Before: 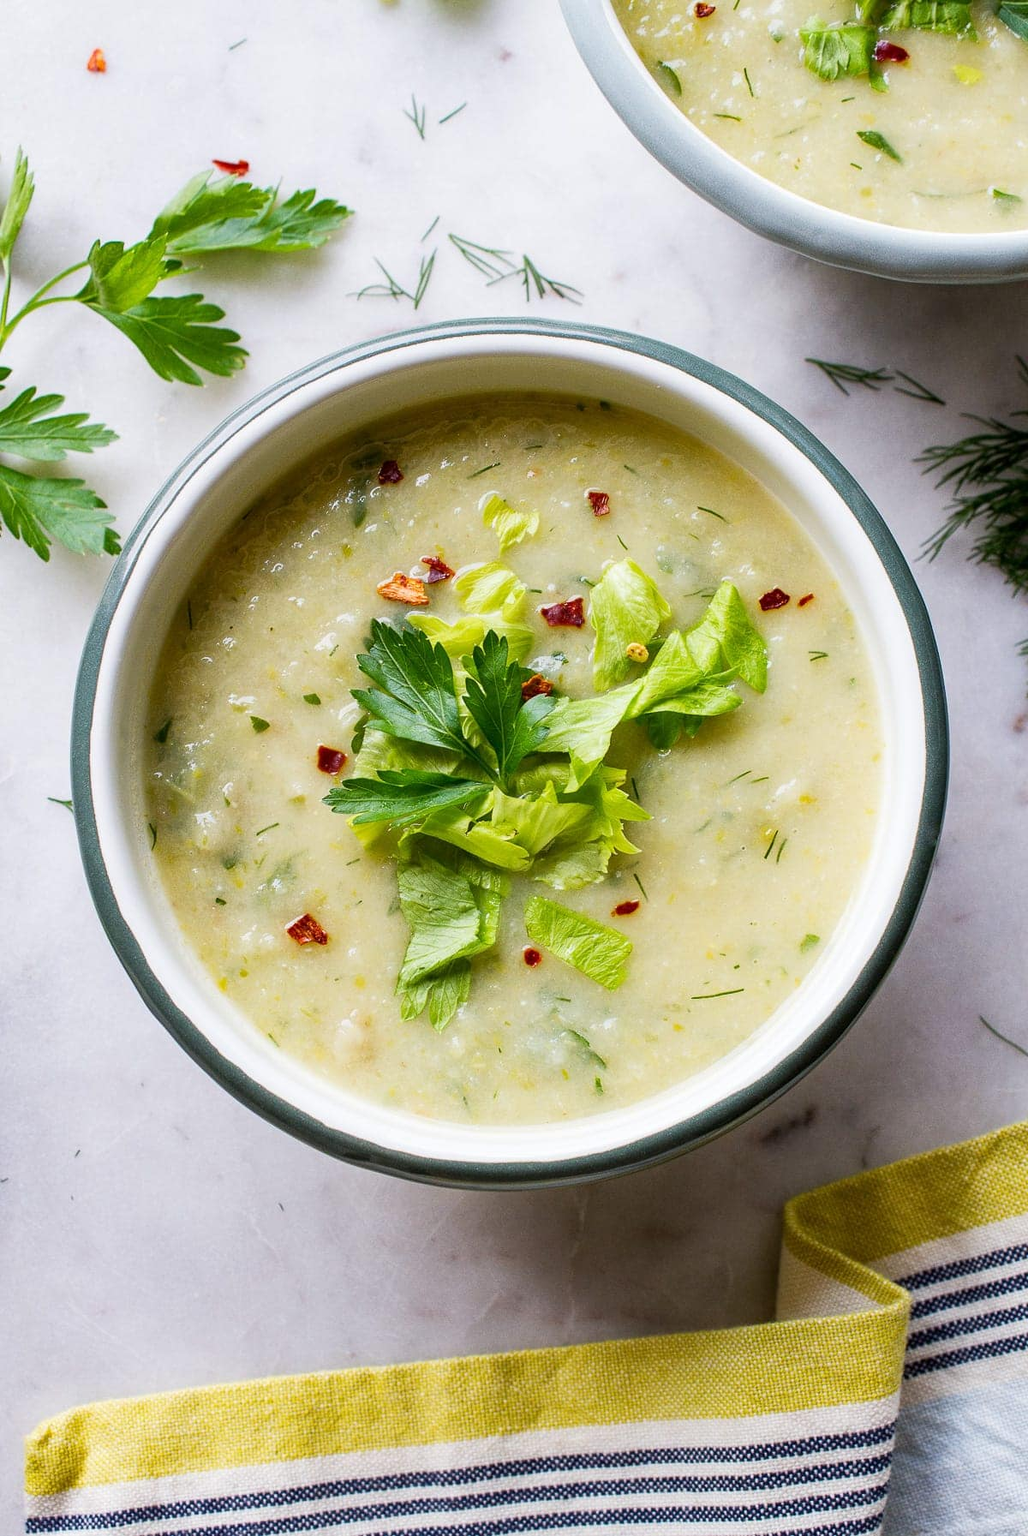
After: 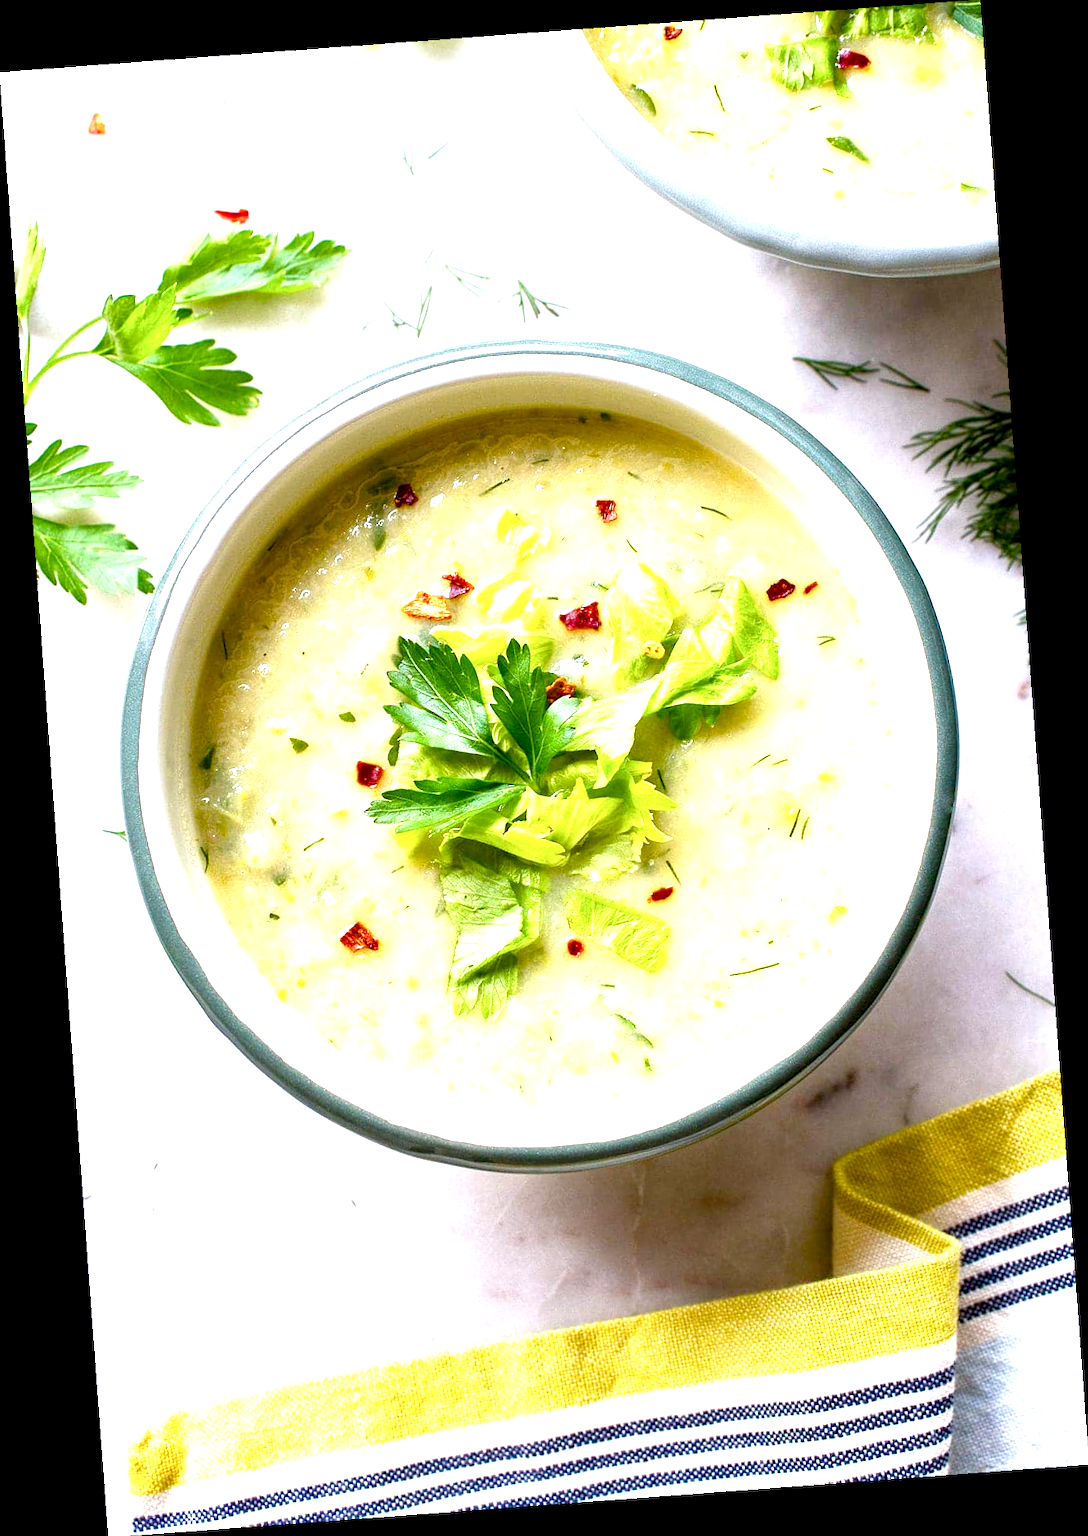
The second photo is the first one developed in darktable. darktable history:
exposure: black level correction 0.001, exposure 1.3 EV, compensate highlight preservation false
rotate and perspective: rotation -4.25°, automatic cropping off
color balance rgb: perceptual saturation grading › global saturation 20%, perceptual saturation grading › highlights -25%, perceptual saturation grading › shadows 50%
